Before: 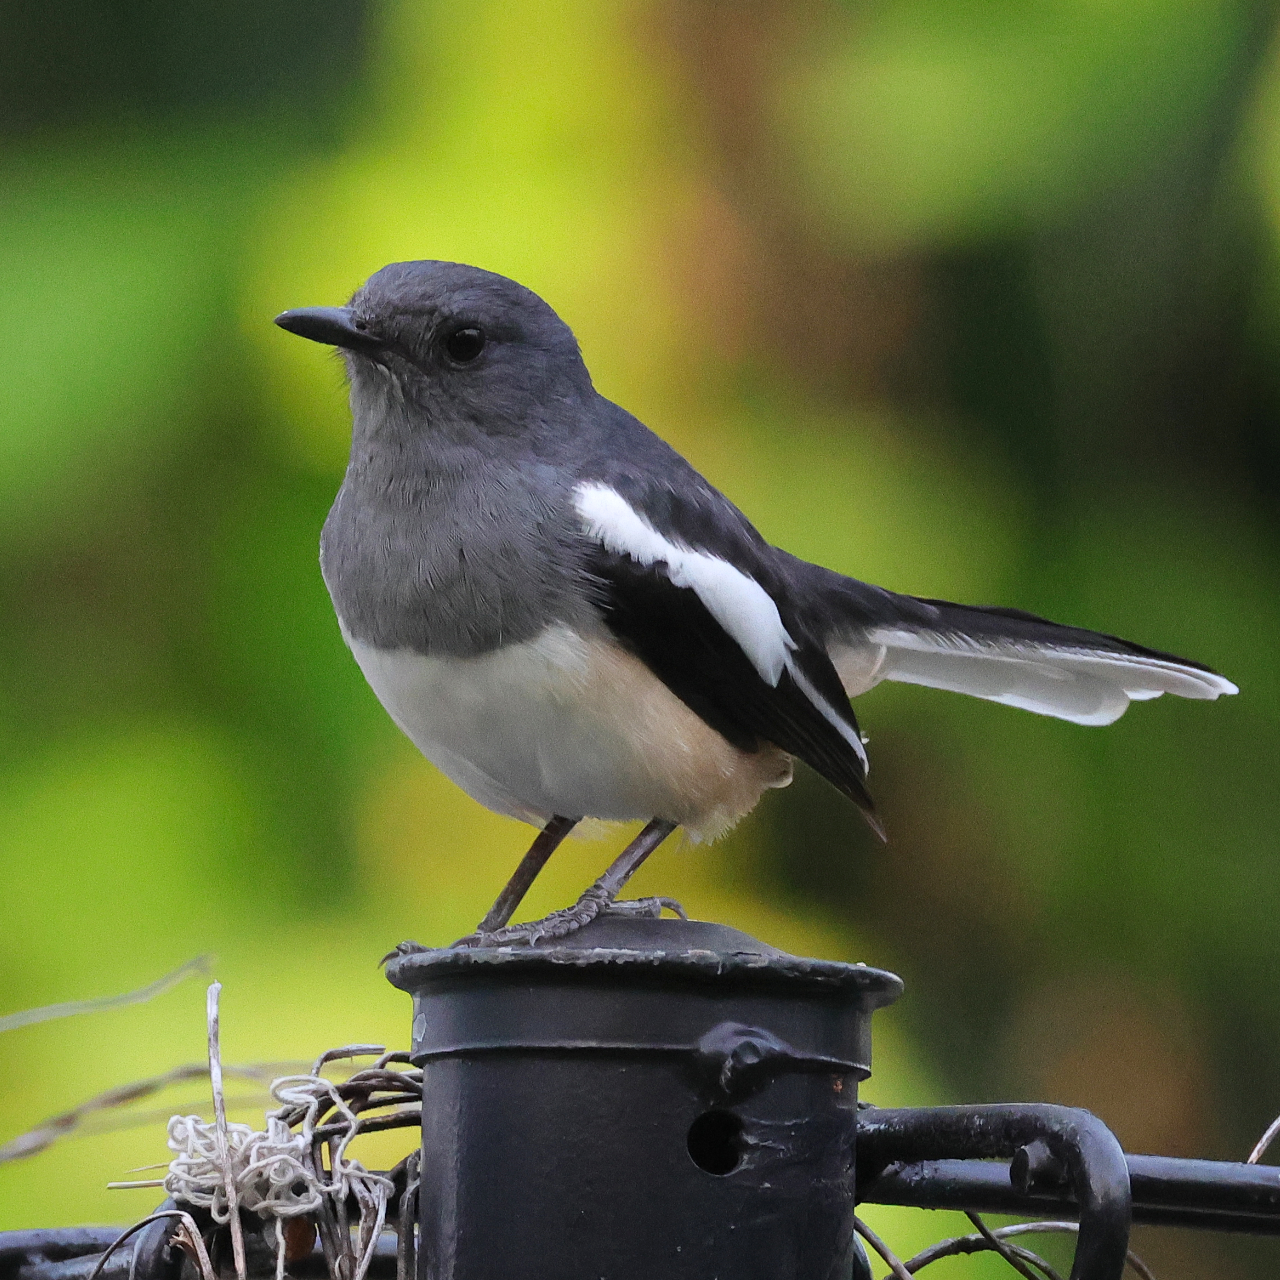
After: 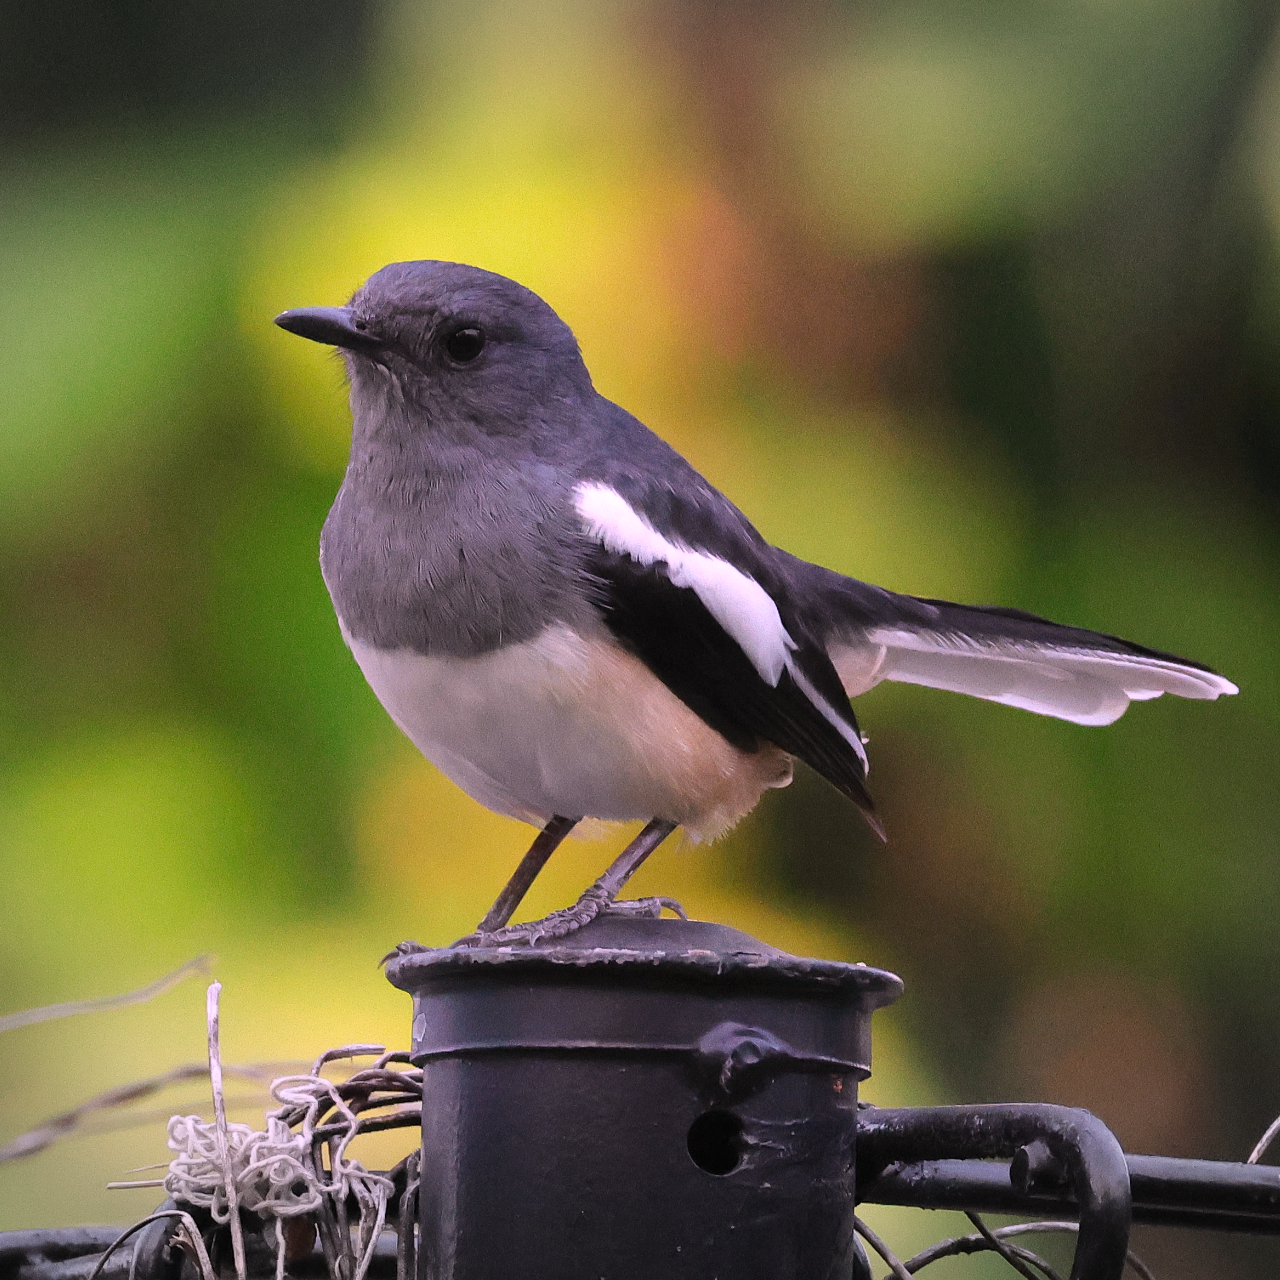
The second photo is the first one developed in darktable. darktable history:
white balance: red 1.188, blue 1.11
vignetting: fall-off start 100%, brightness -0.282, width/height ratio 1.31
